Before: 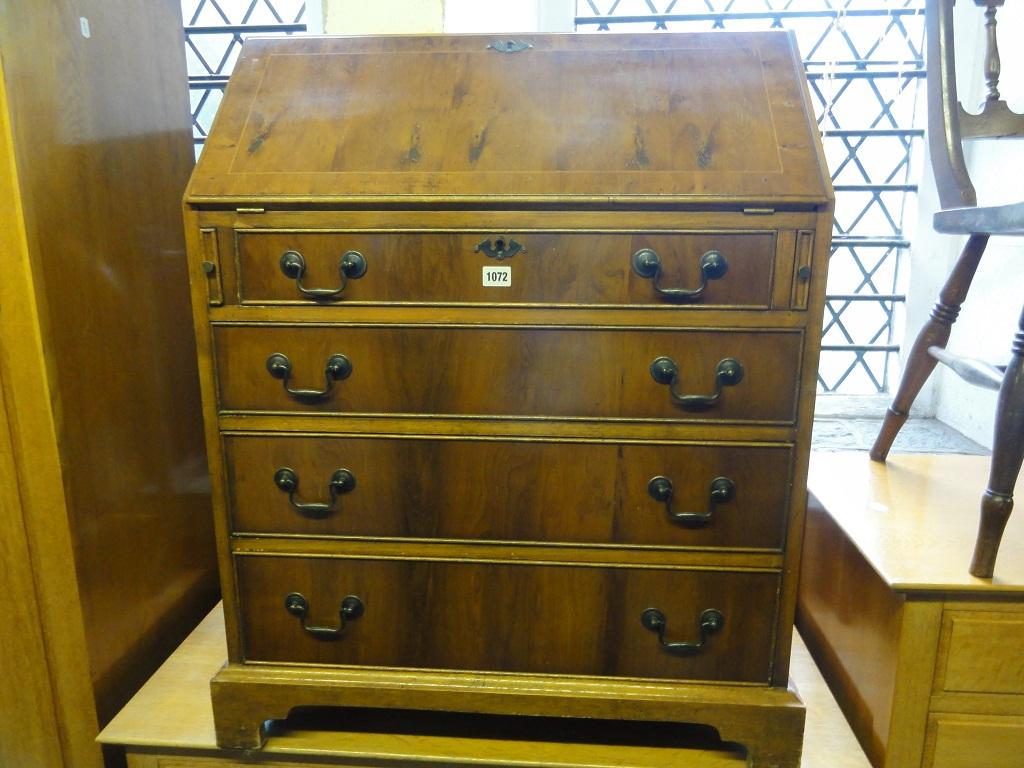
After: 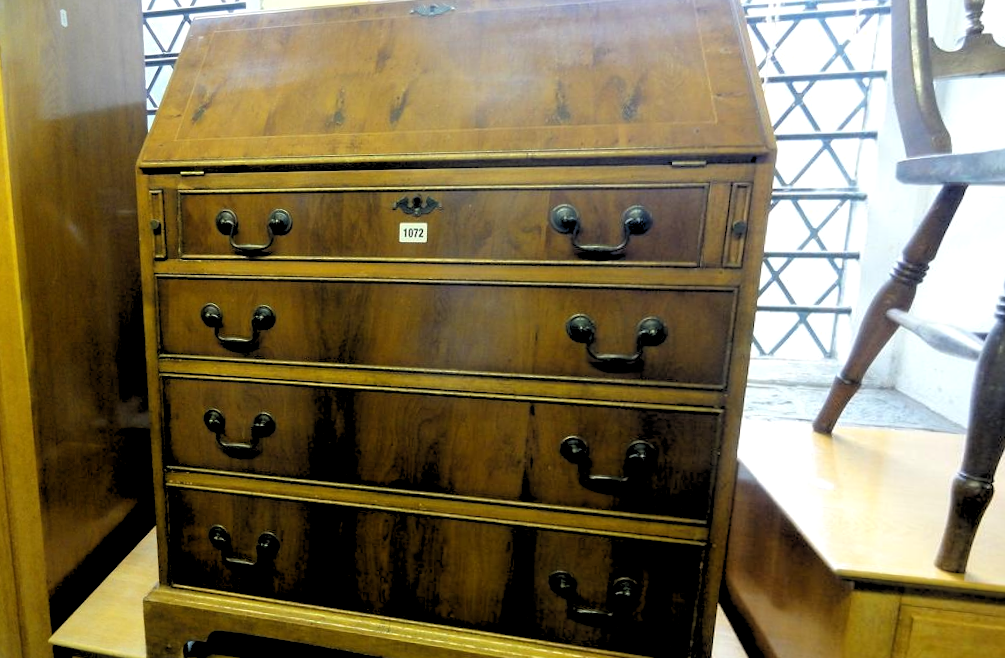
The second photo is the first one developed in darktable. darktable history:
rgb levels: levels [[0.029, 0.461, 0.922], [0, 0.5, 1], [0, 0.5, 1]]
rotate and perspective: rotation 1.69°, lens shift (vertical) -0.023, lens shift (horizontal) -0.291, crop left 0.025, crop right 0.988, crop top 0.092, crop bottom 0.842
